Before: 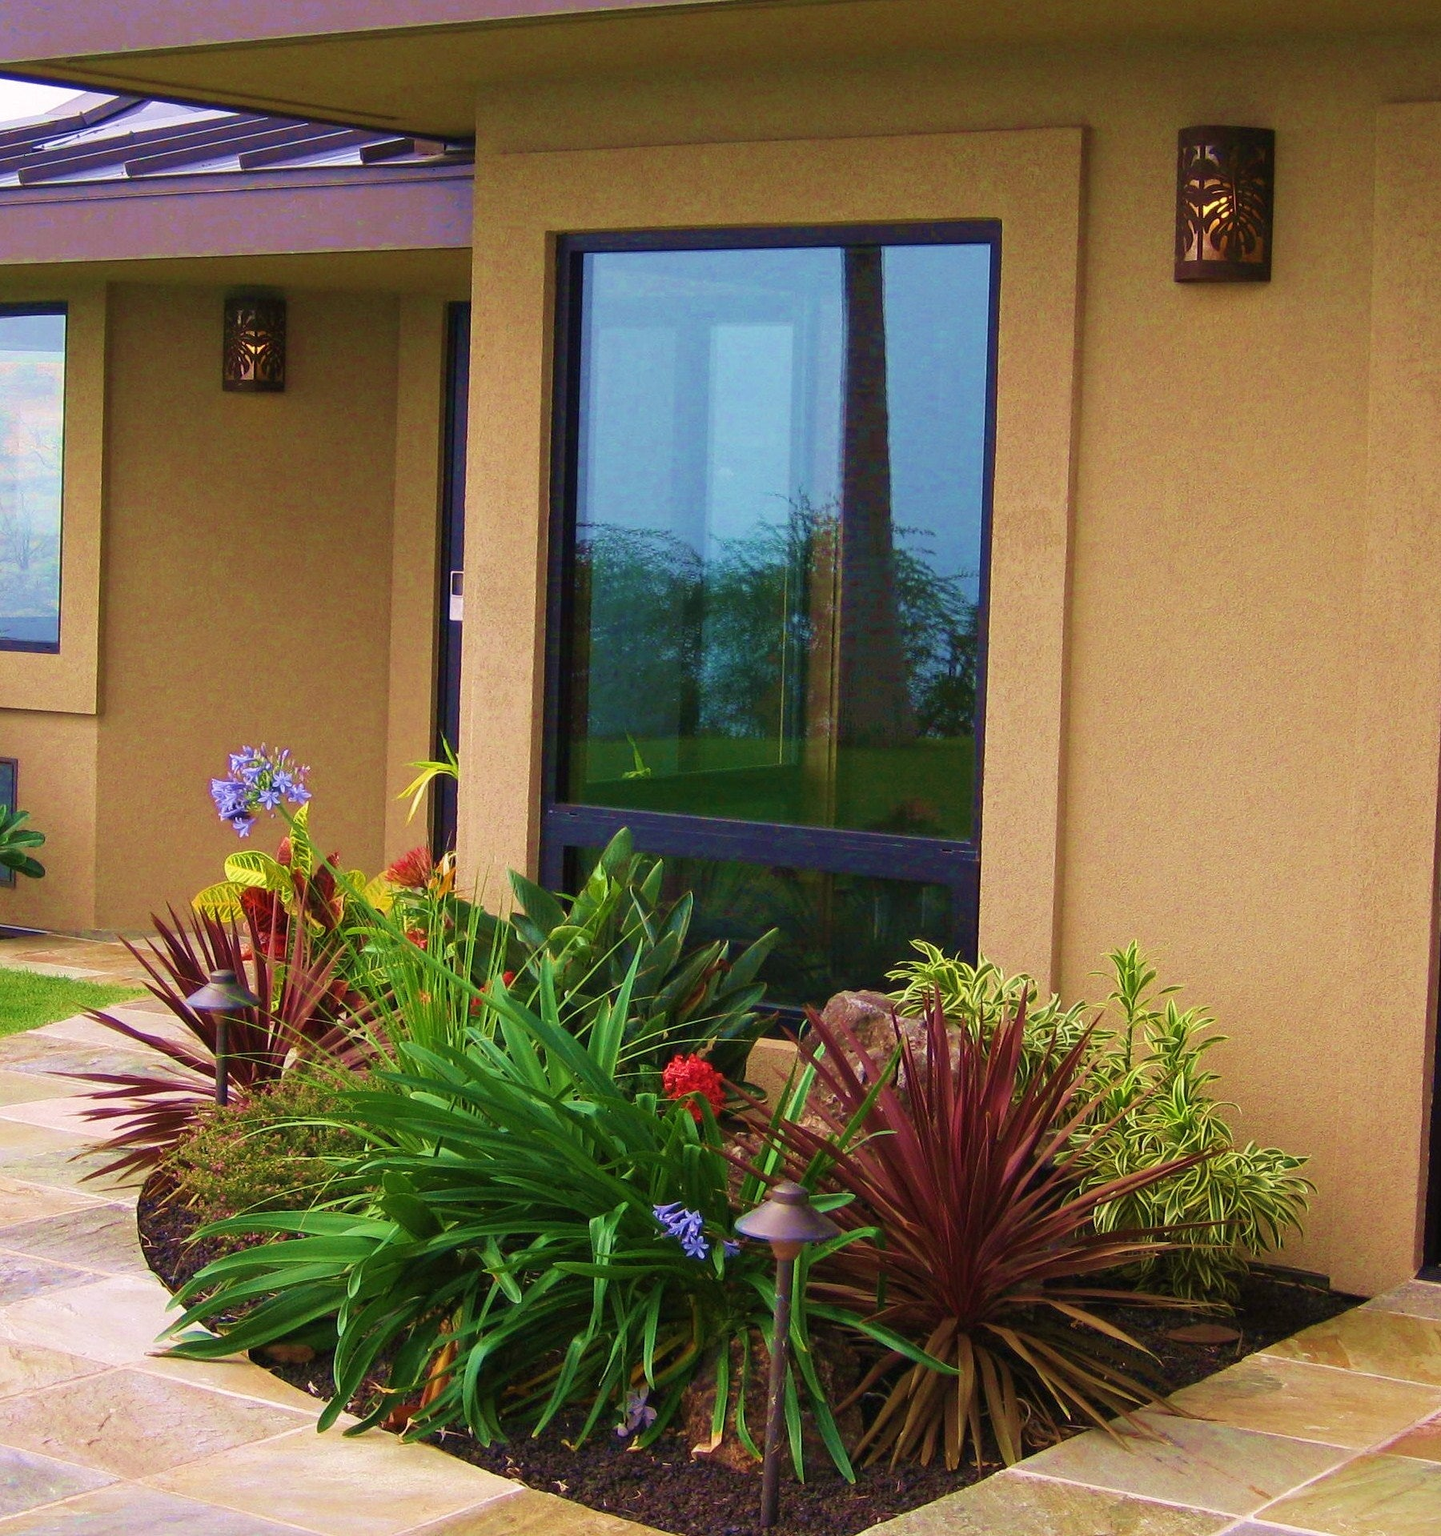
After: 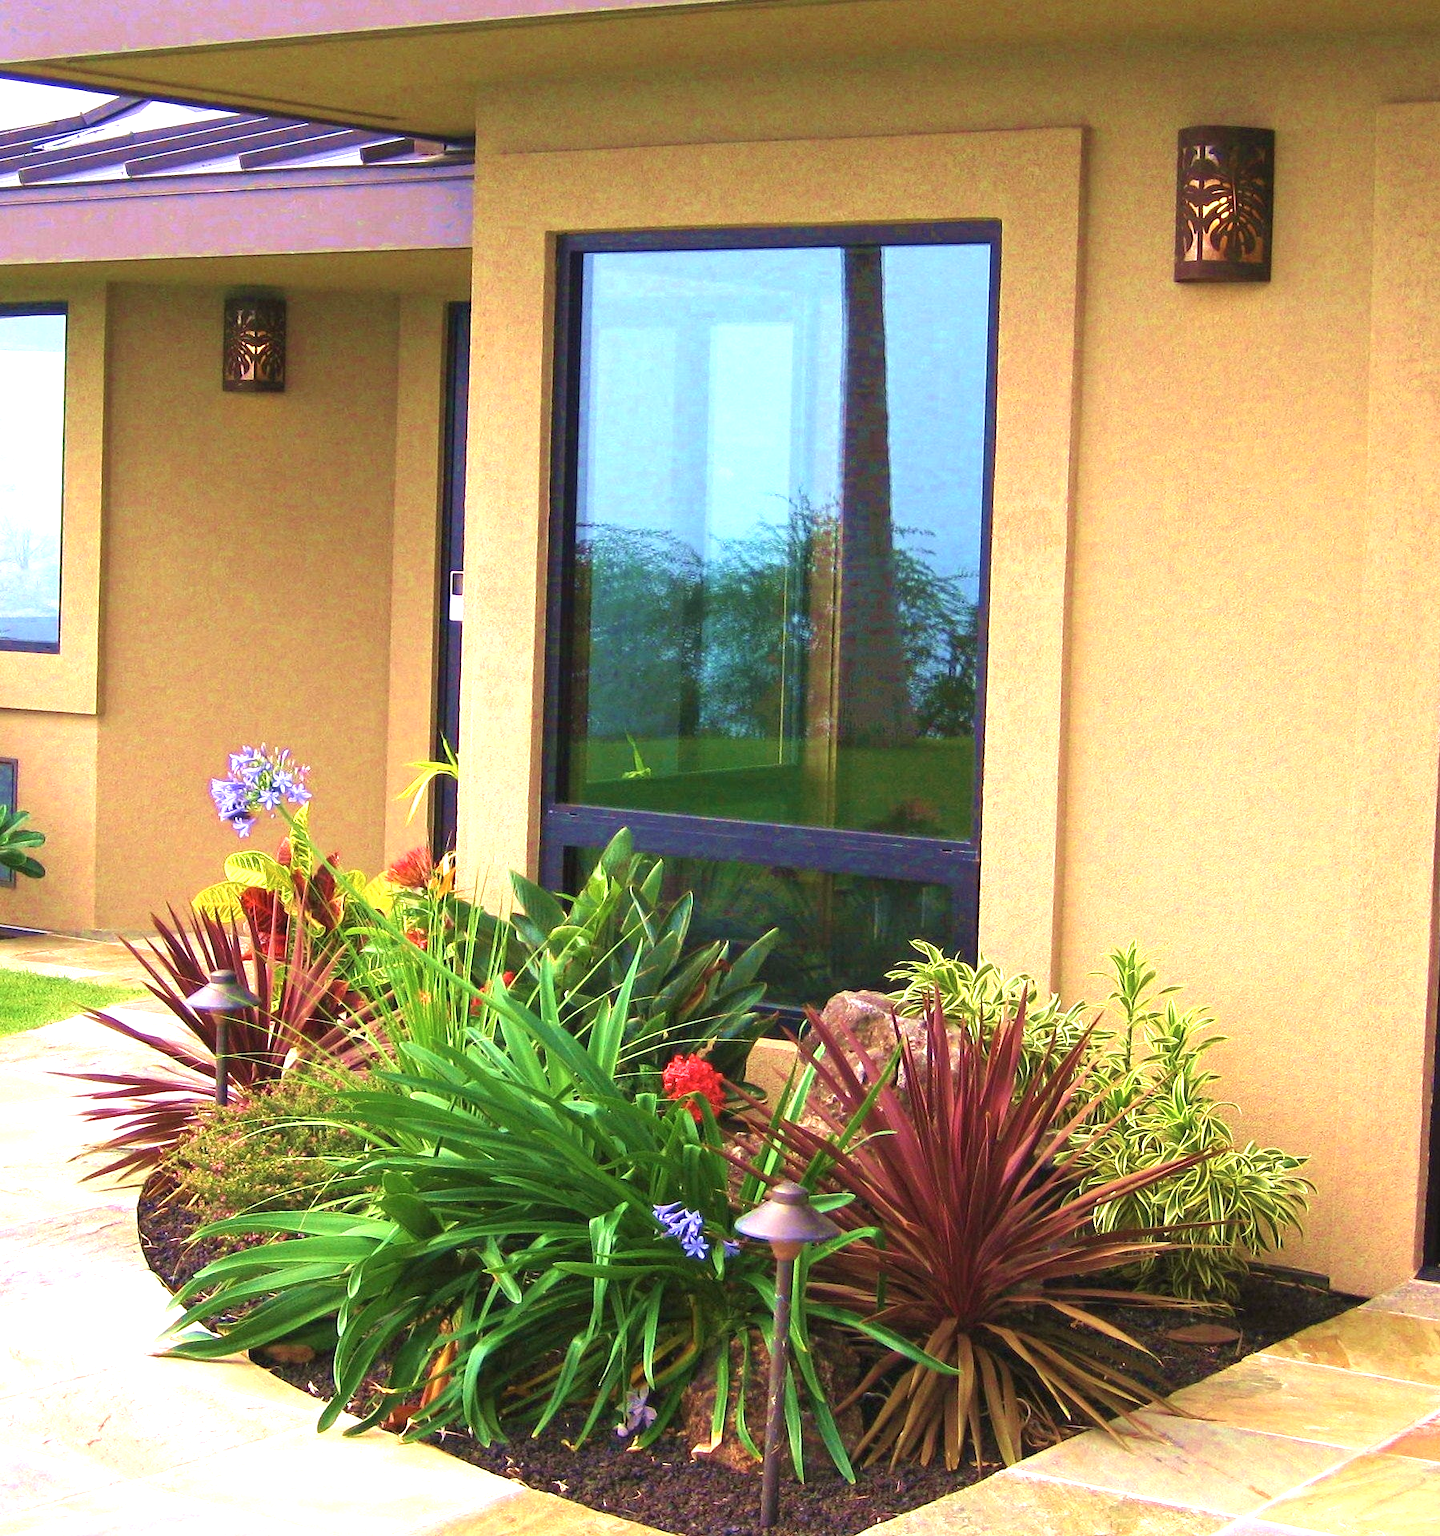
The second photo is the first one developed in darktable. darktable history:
contrast brightness saturation: saturation -0.05
exposure: black level correction 0, exposure 1.2 EV, compensate highlight preservation false
